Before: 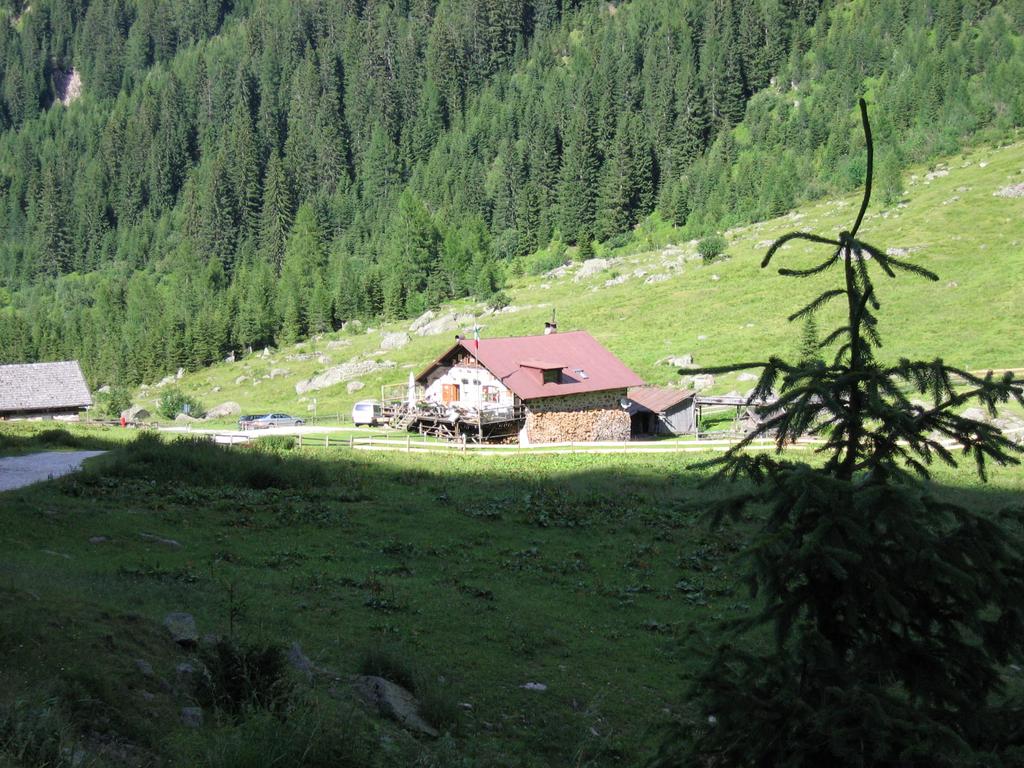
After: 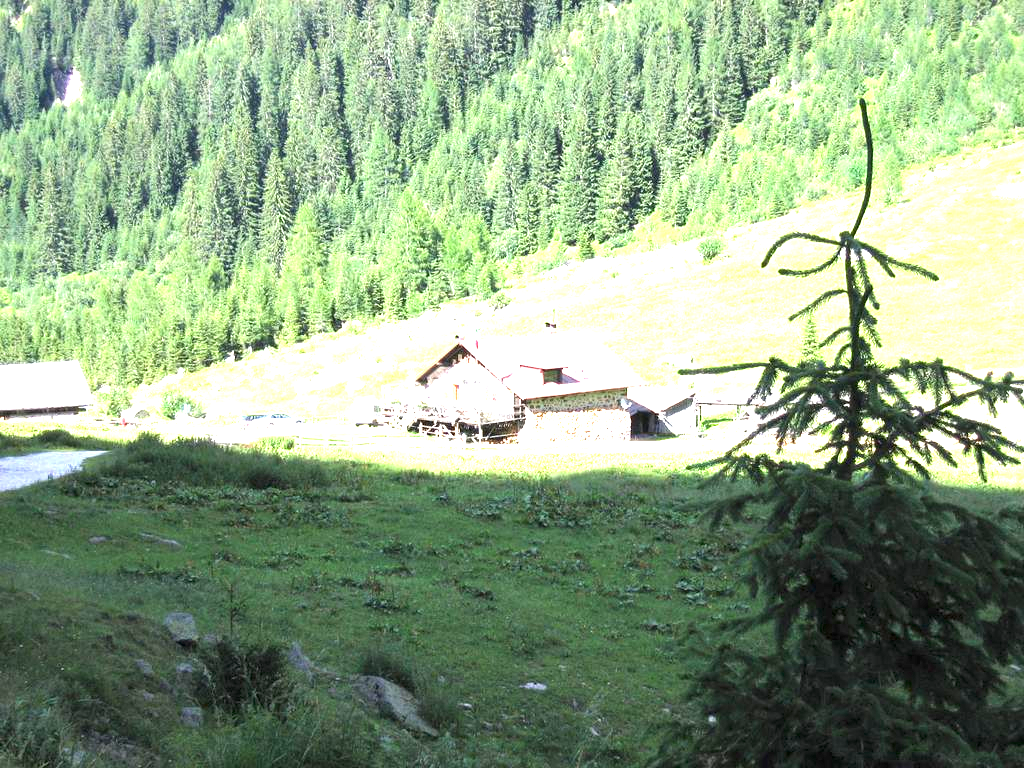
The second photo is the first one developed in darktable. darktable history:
exposure: exposure 2 EV, compensate highlight preservation false
